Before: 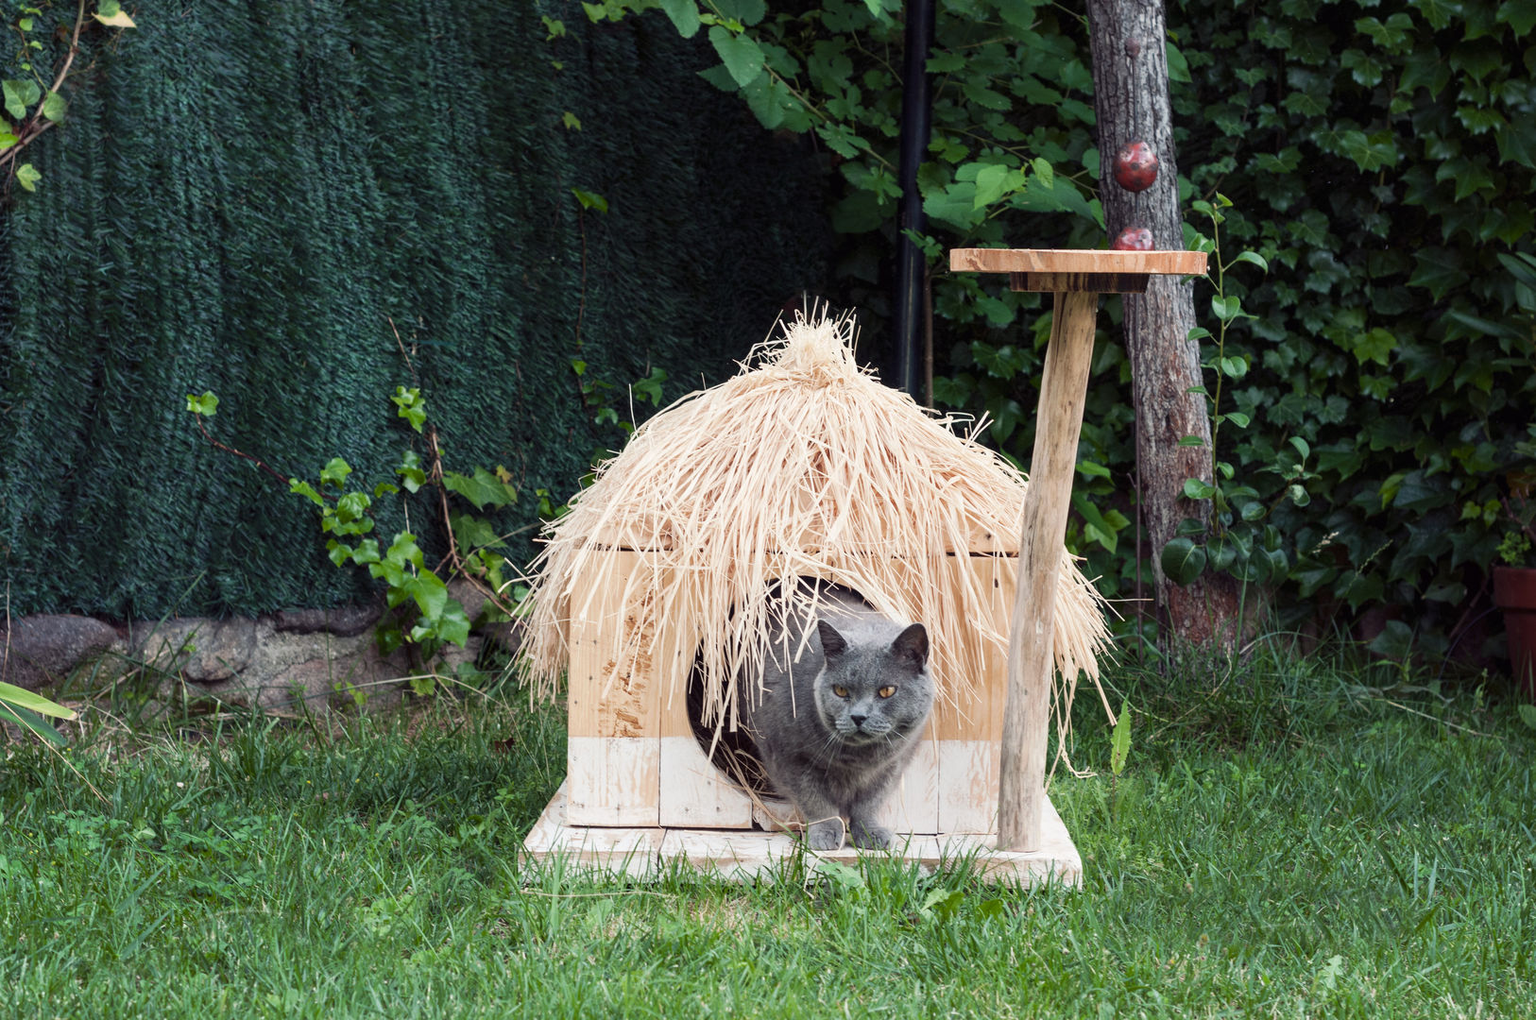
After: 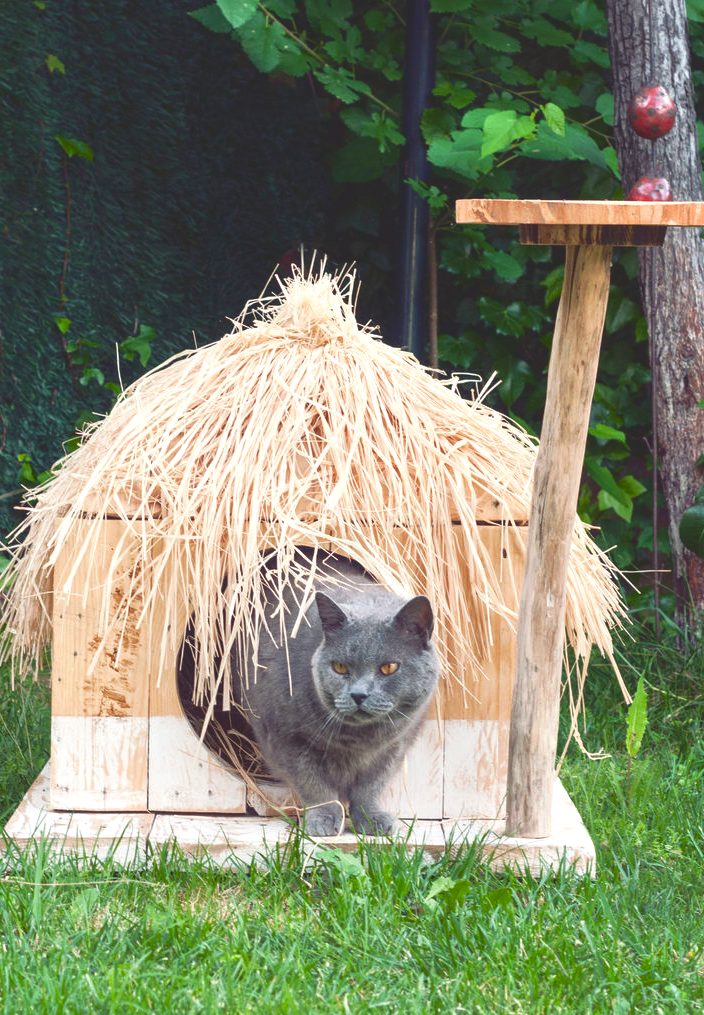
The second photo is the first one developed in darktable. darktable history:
crop: left 33.836%, top 5.929%, right 22.836%
exposure: exposure 0.188 EV, compensate highlight preservation false
tone equalizer: -8 EV 0.021 EV, -7 EV -0.021 EV, -6 EV 0.028 EV, -5 EV 0.051 EV, -4 EV 0.282 EV, -3 EV 0.658 EV, -2 EV 0.581 EV, -1 EV 0.194 EV, +0 EV 0.027 EV
levels: black 8.51%, white 99.98%
tone curve: curves: ch0 [(0, 0.081) (0.483, 0.453) (0.881, 0.992)], color space Lab, linked channels, preserve colors none
contrast brightness saturation: contrast -0.21, saturation 0.185
